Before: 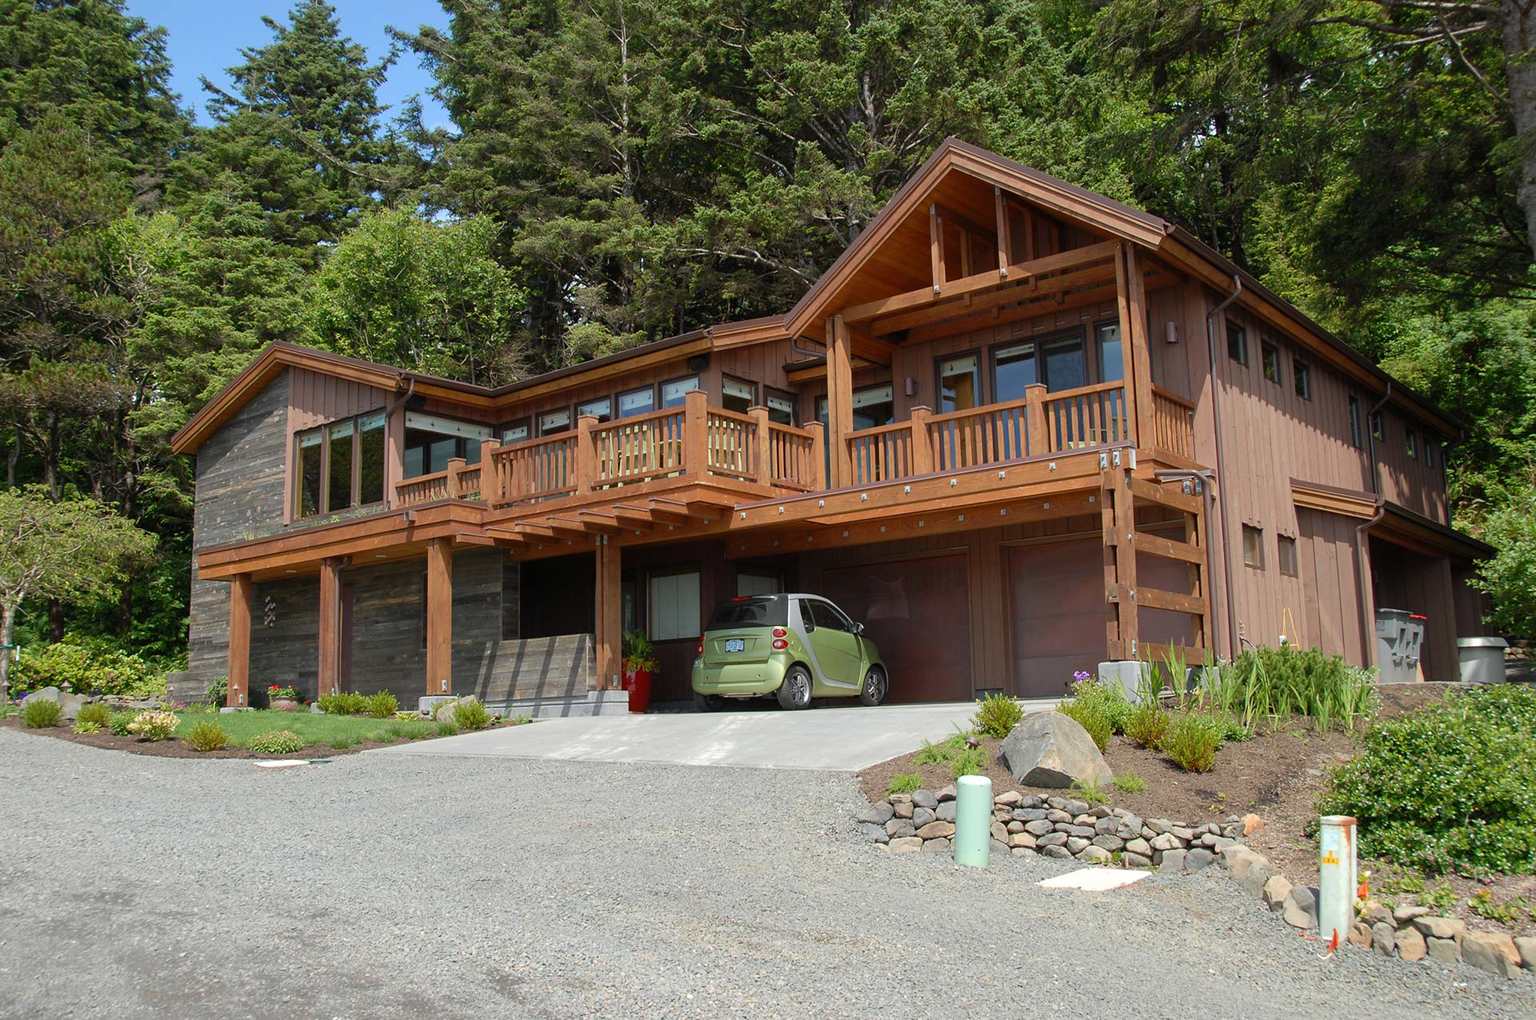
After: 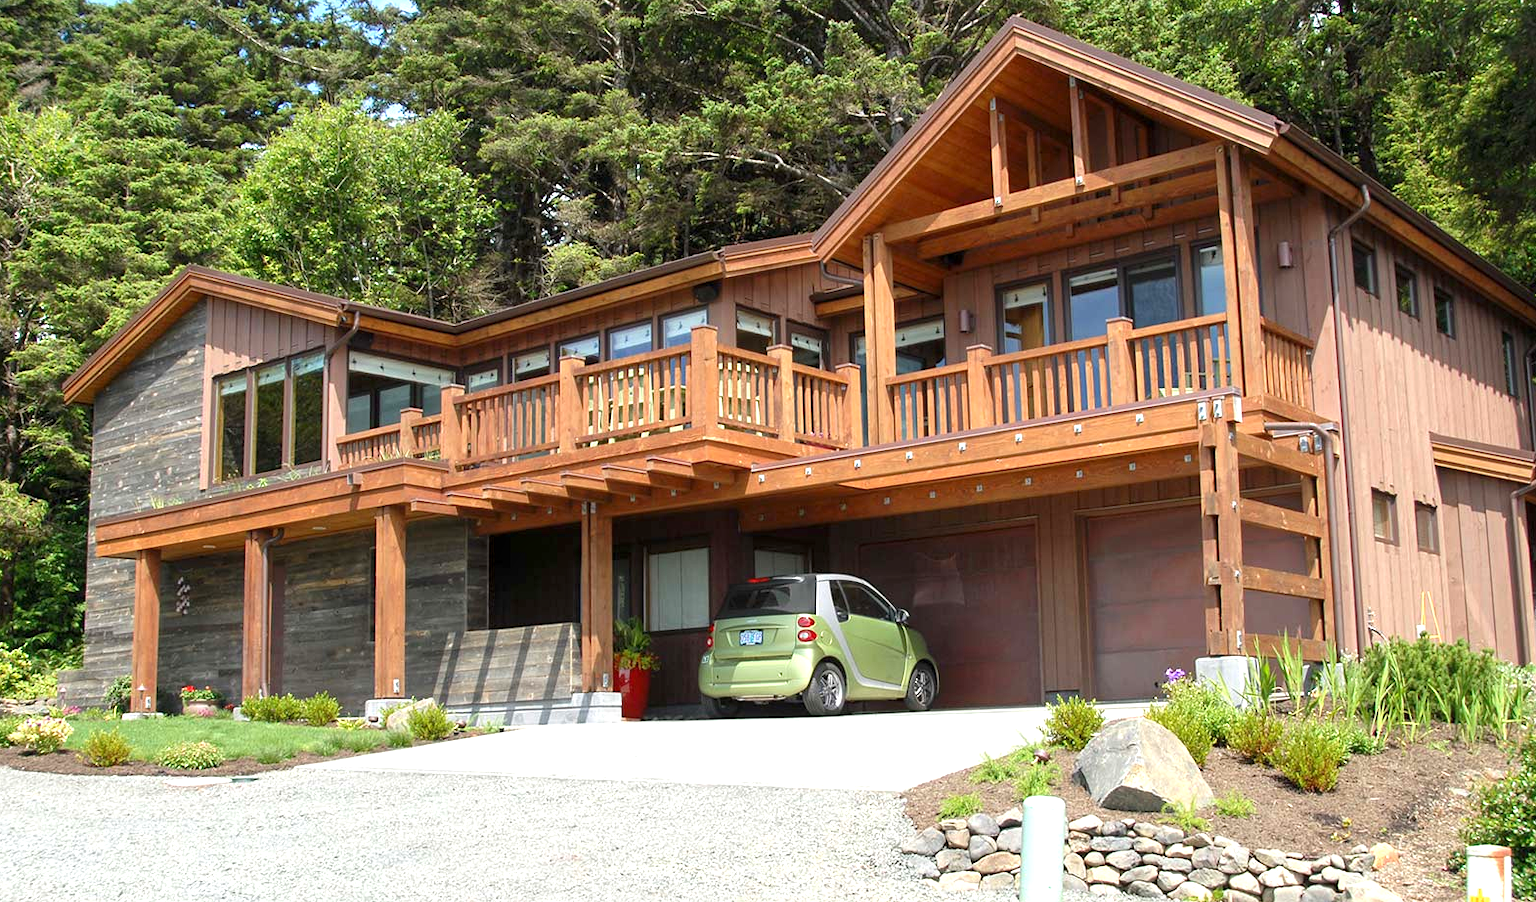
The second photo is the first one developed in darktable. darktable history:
crop: left 7.856%, top 12.182%, right 10.305%, bottom 15.399%
exposure: exposure 0.913 EV, compensate highlight preservation false
local contrast: highlights 102%, shadows 101%, detail 119%, midtone range 0.2
